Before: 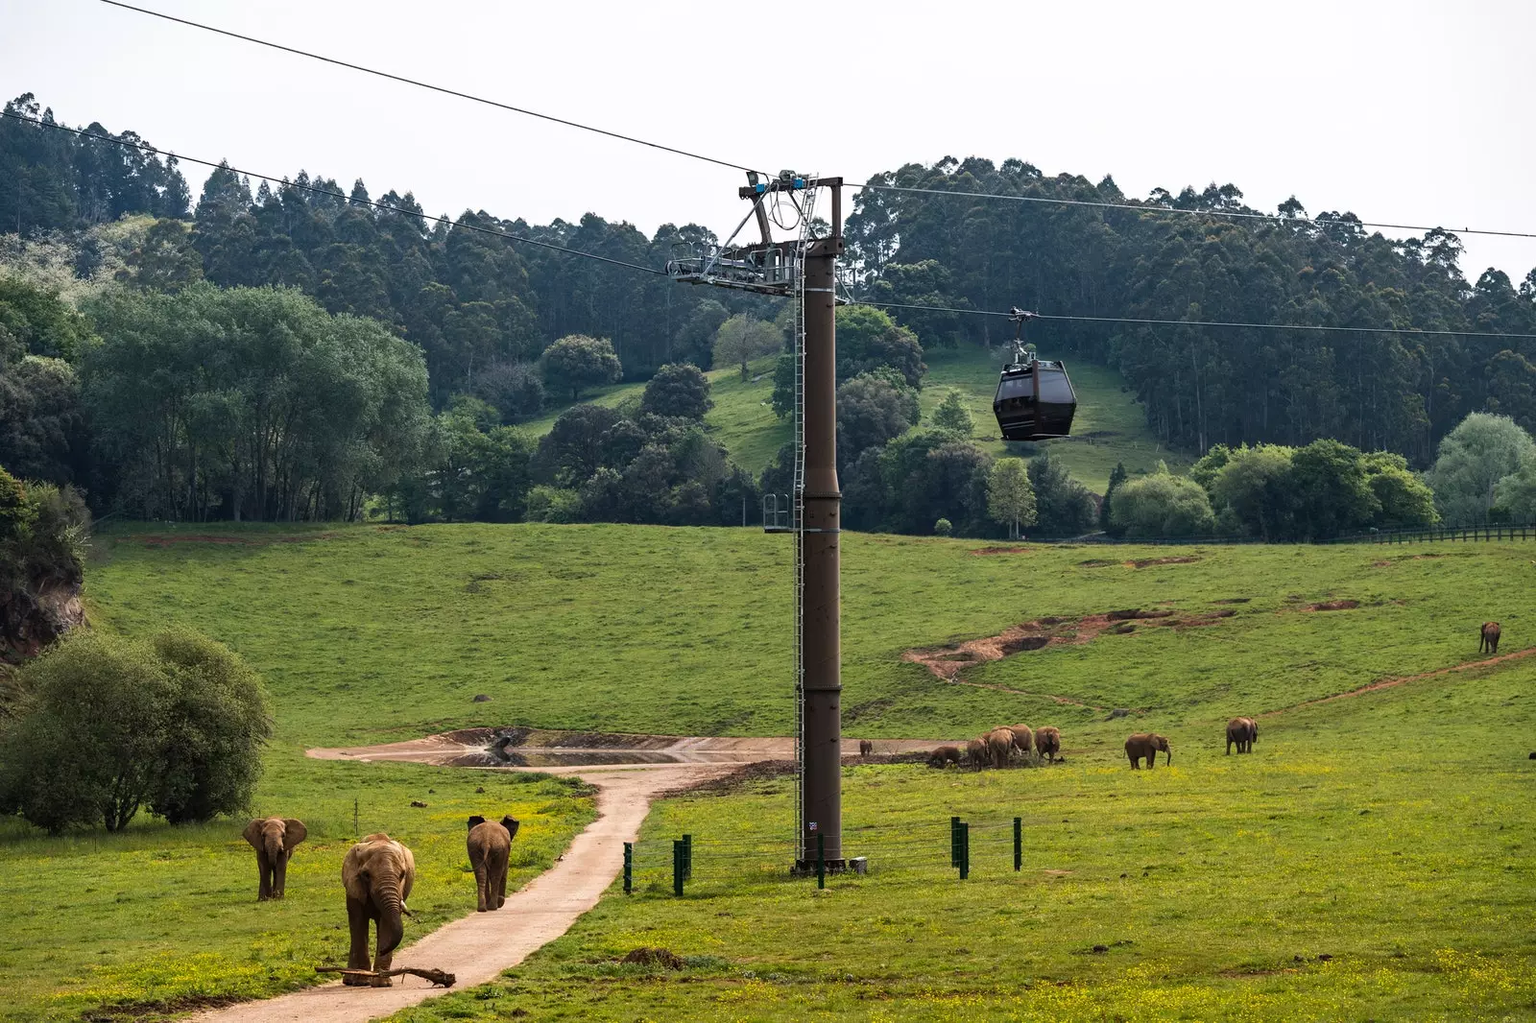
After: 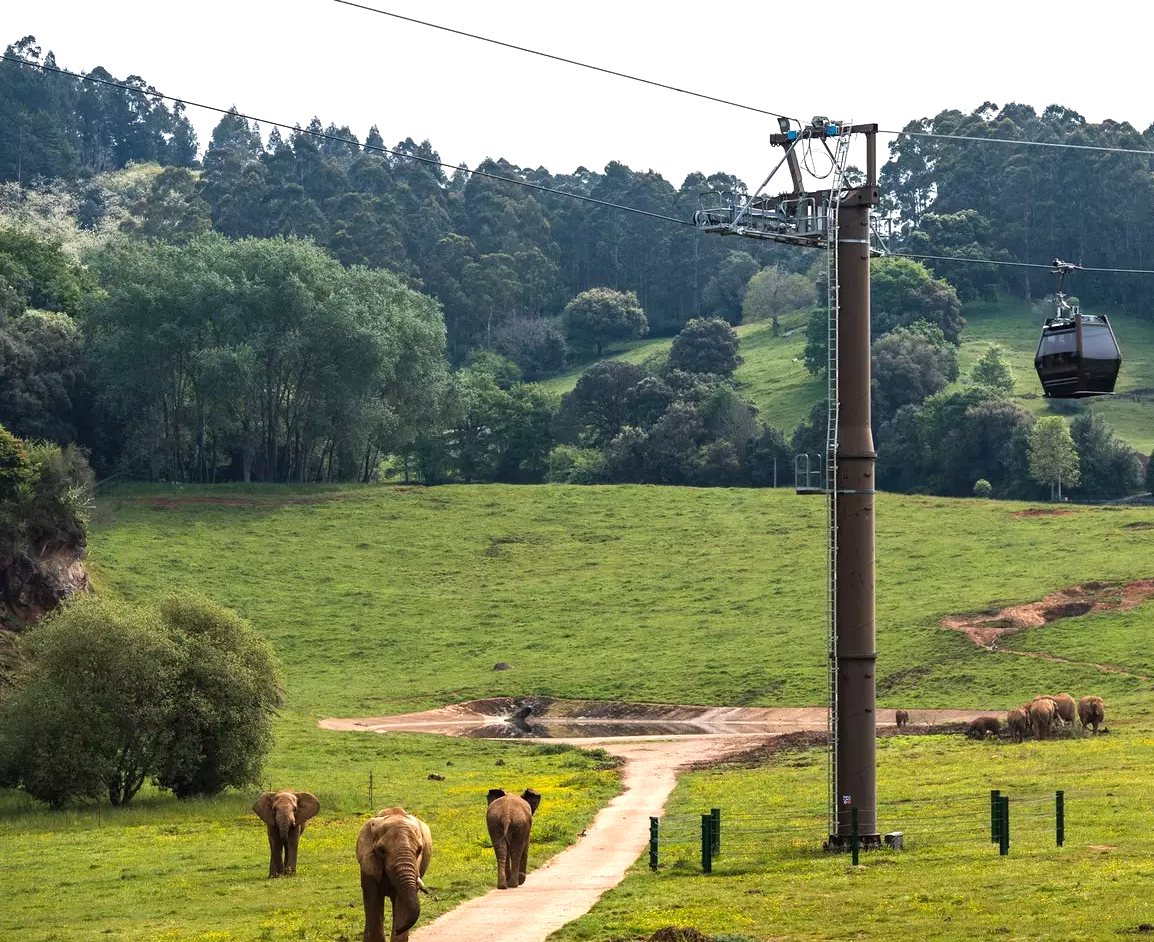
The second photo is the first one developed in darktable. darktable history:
exposure: exposure 0.49 EV, compensate highlight preservation false
crop: top 5.81%, right 27.87%, bottom 5.781%
